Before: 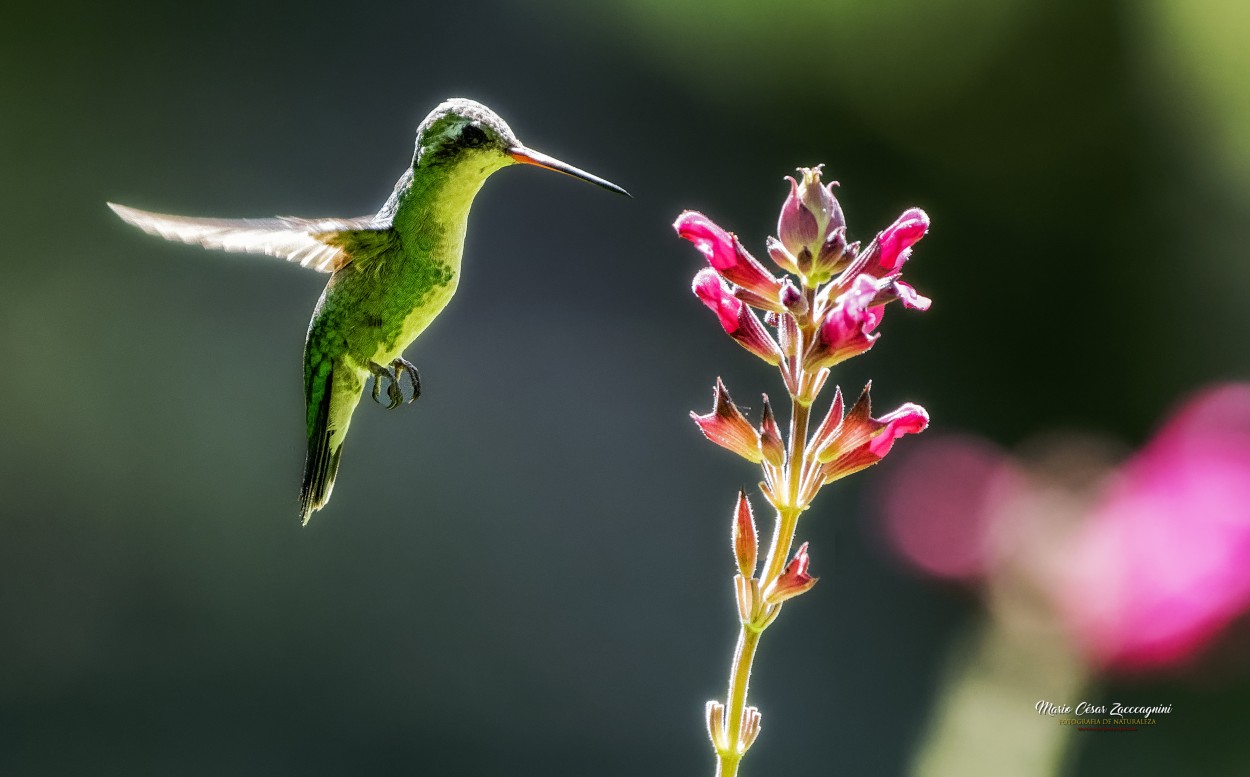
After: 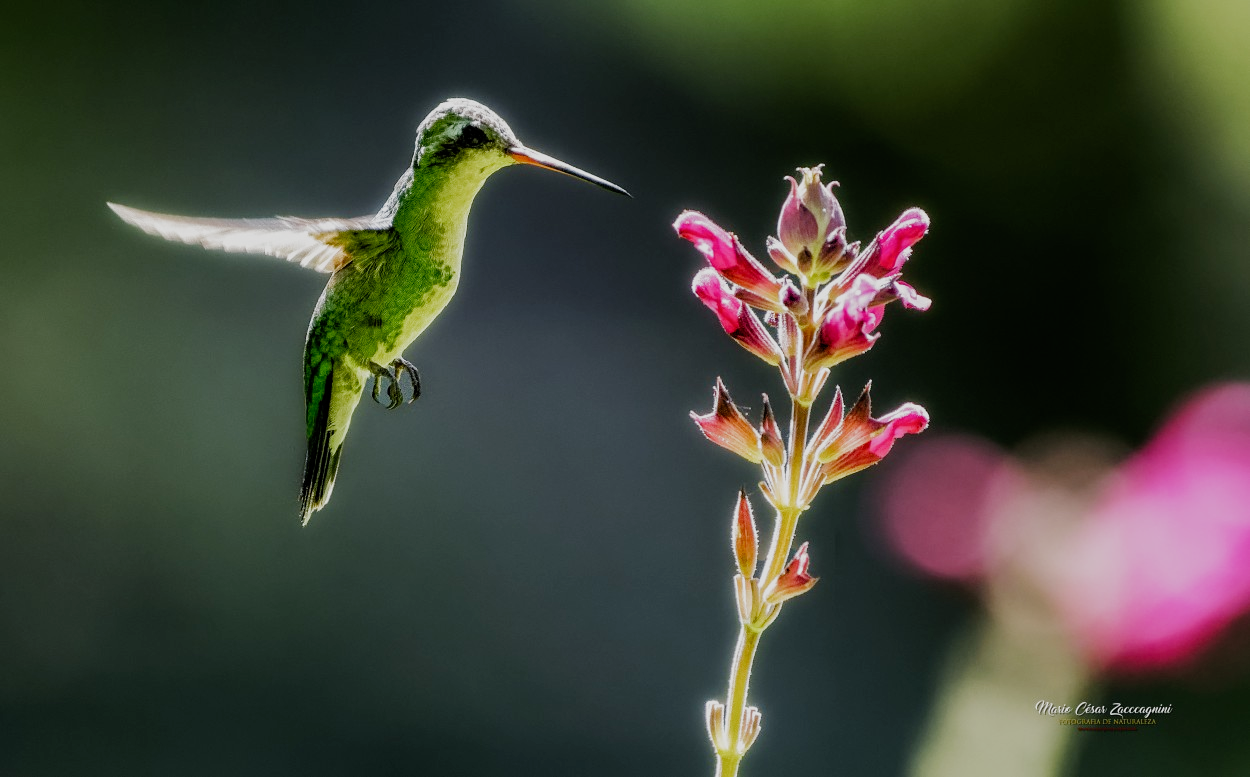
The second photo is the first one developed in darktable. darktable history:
filmic rgb: black relative exposure -8 EV, white relative exposure 3.92 EV, hardness 4.24, preserve chrominance no, color science v4 (2020), contrast in shadows soft
